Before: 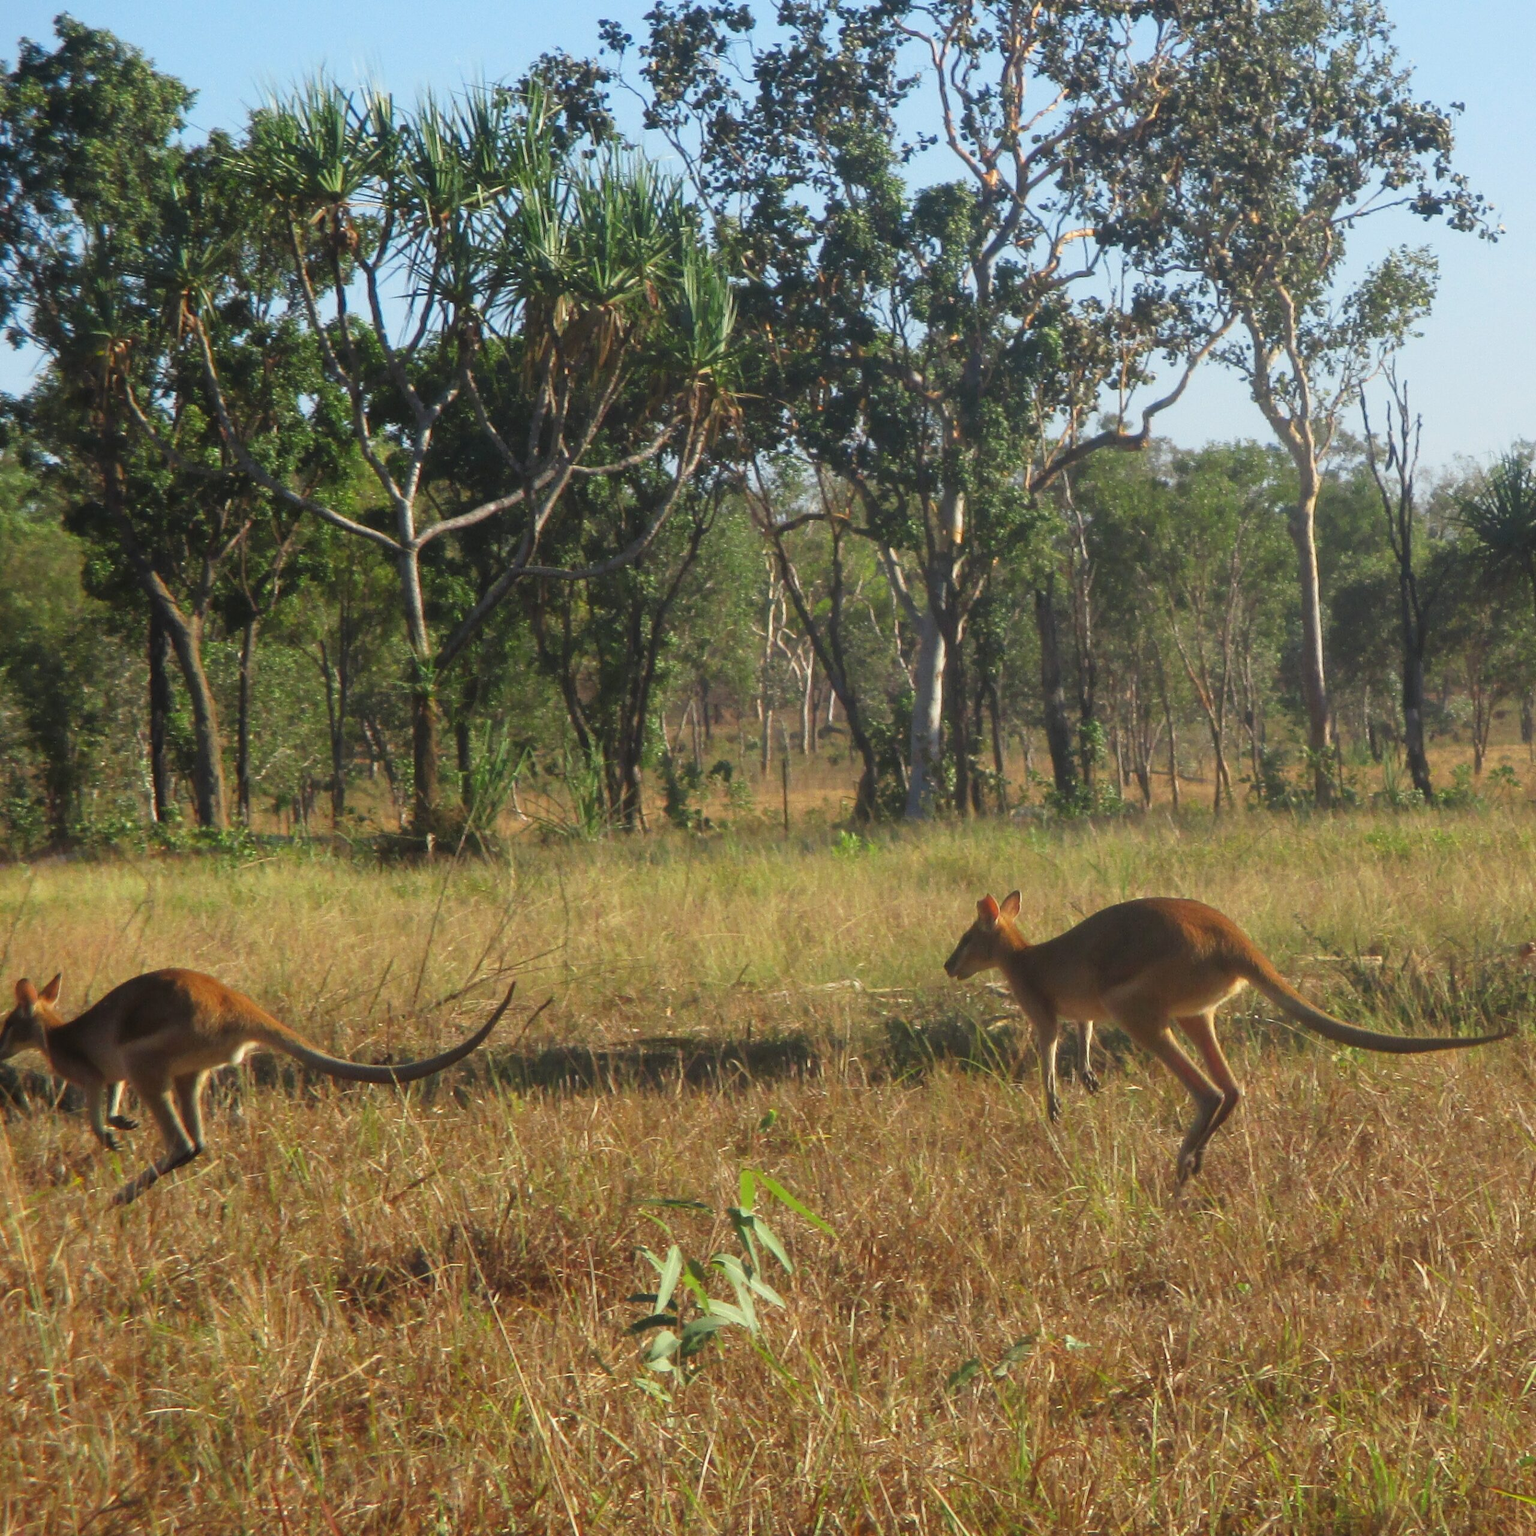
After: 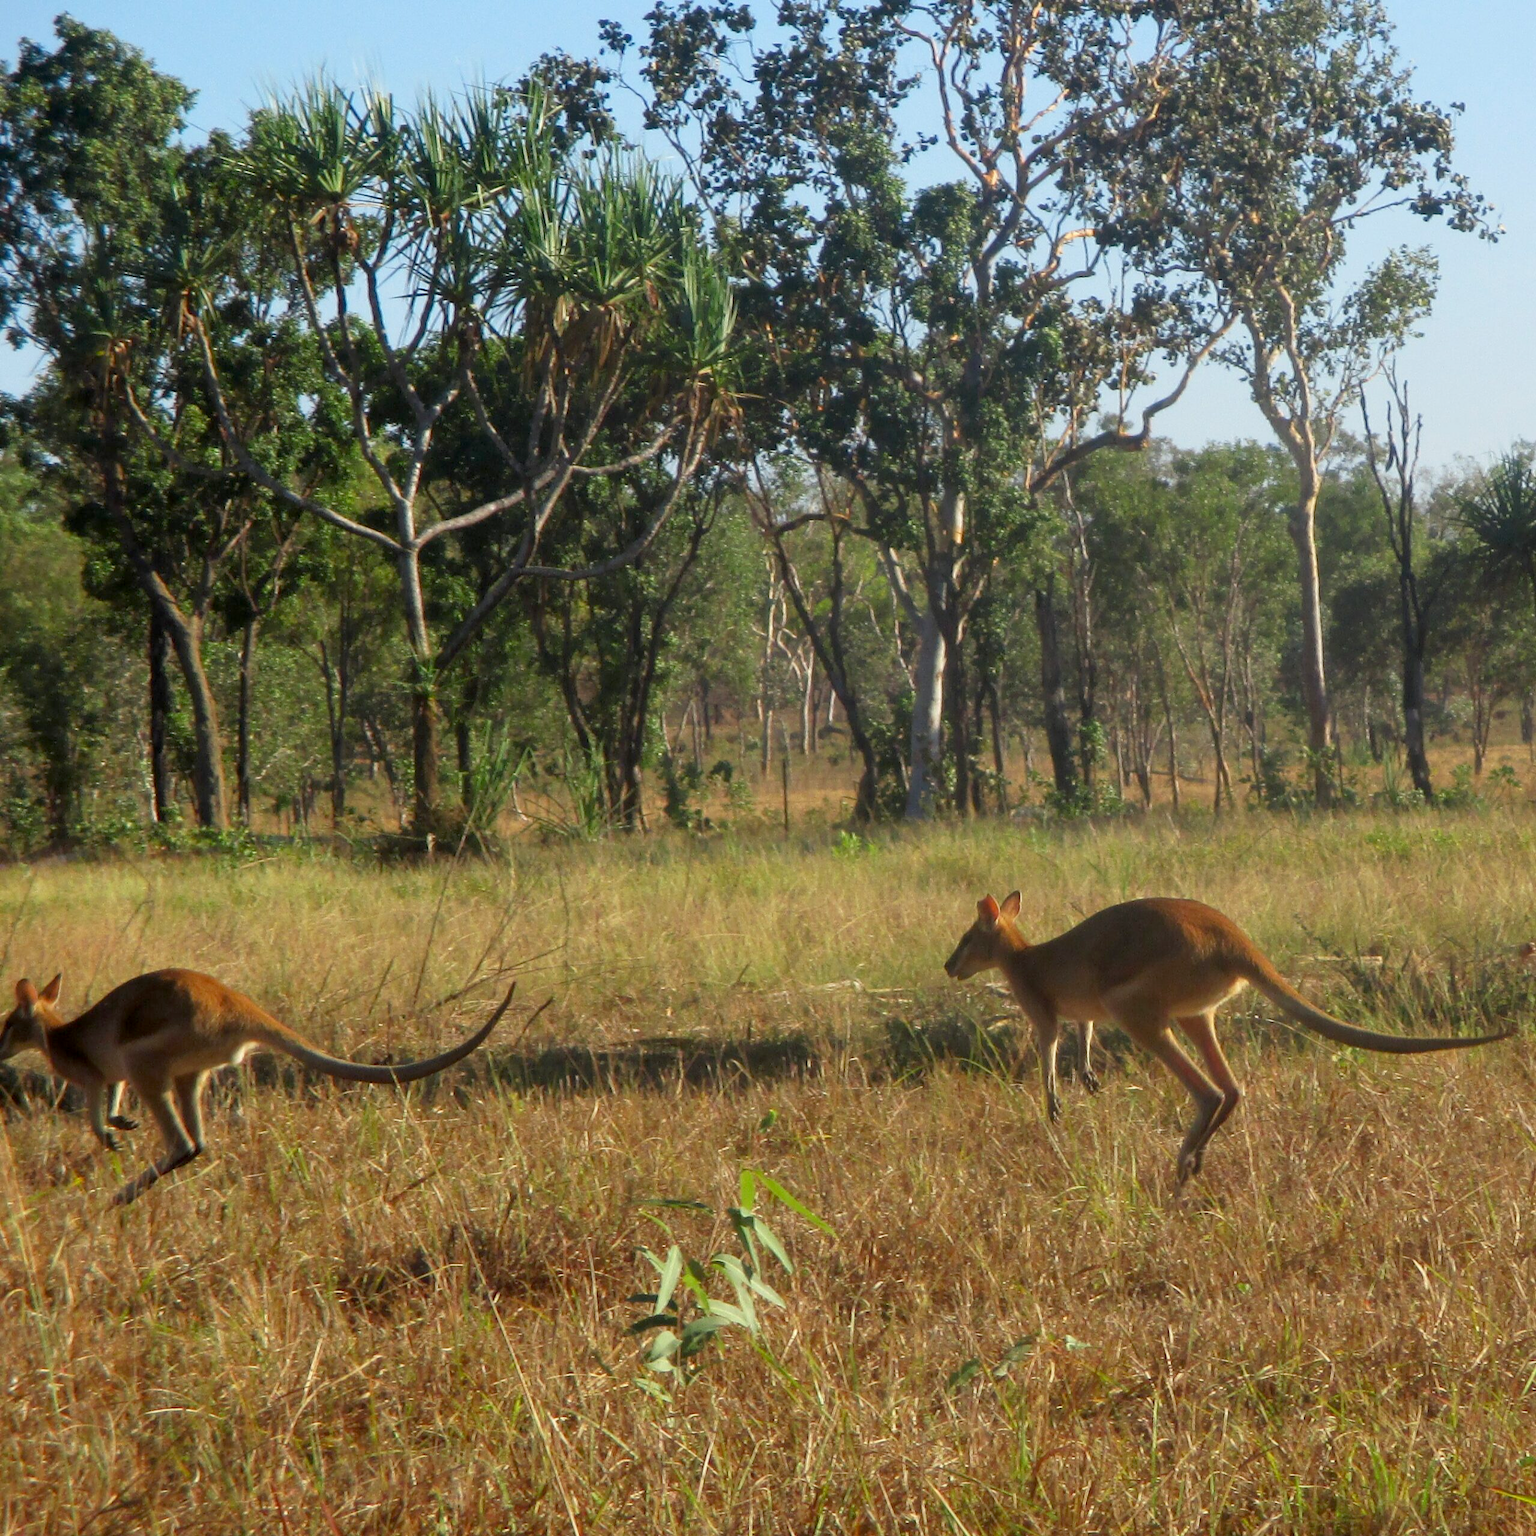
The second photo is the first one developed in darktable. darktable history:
tone equalizer: on, module defaults
exposure: black level correction 0.009, exposure 0.014 EV, compensate highlight preservation false
